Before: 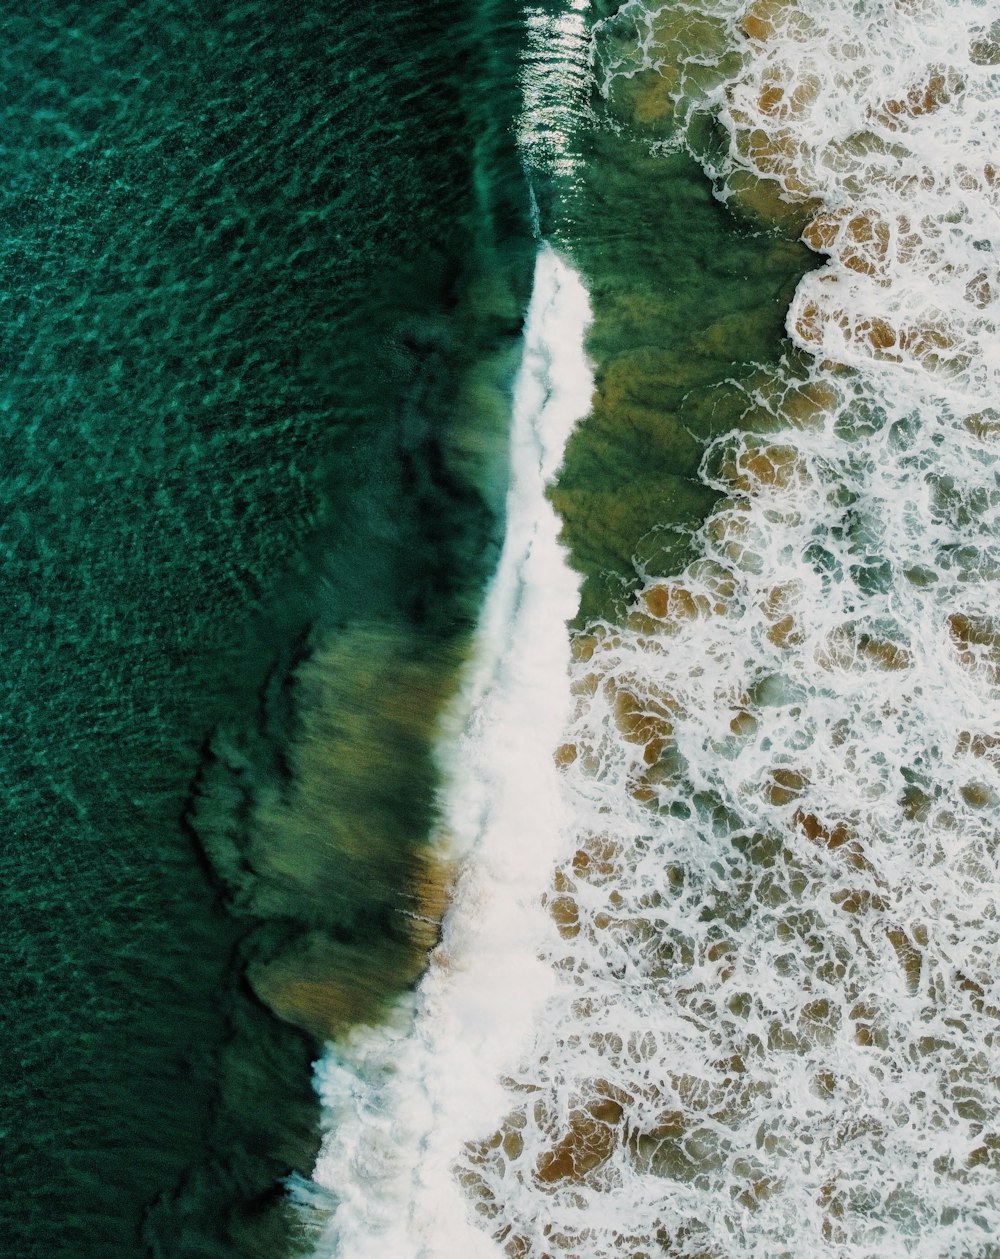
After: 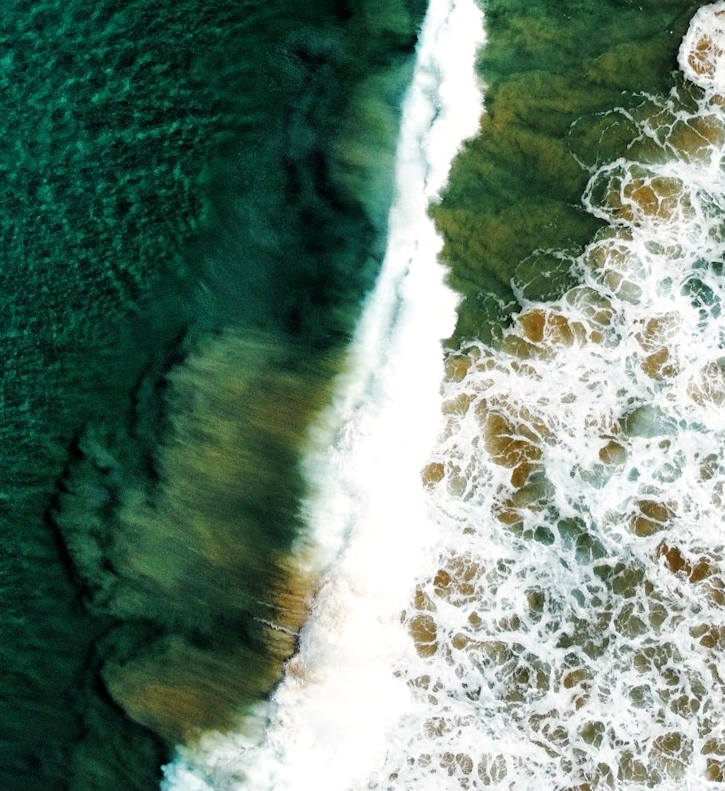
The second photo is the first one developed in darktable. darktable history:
exposure: black level correction 0.001, exposure 0.5 EV, compensate exposure bias true, compensate highlight preservation false
crop and rotate: angle -3.37°, left 9.79%, top 20.73%, right 12.42%, bottom 11.82%
contrast brightness saturation: contrast 0.03, brightness -0.04
